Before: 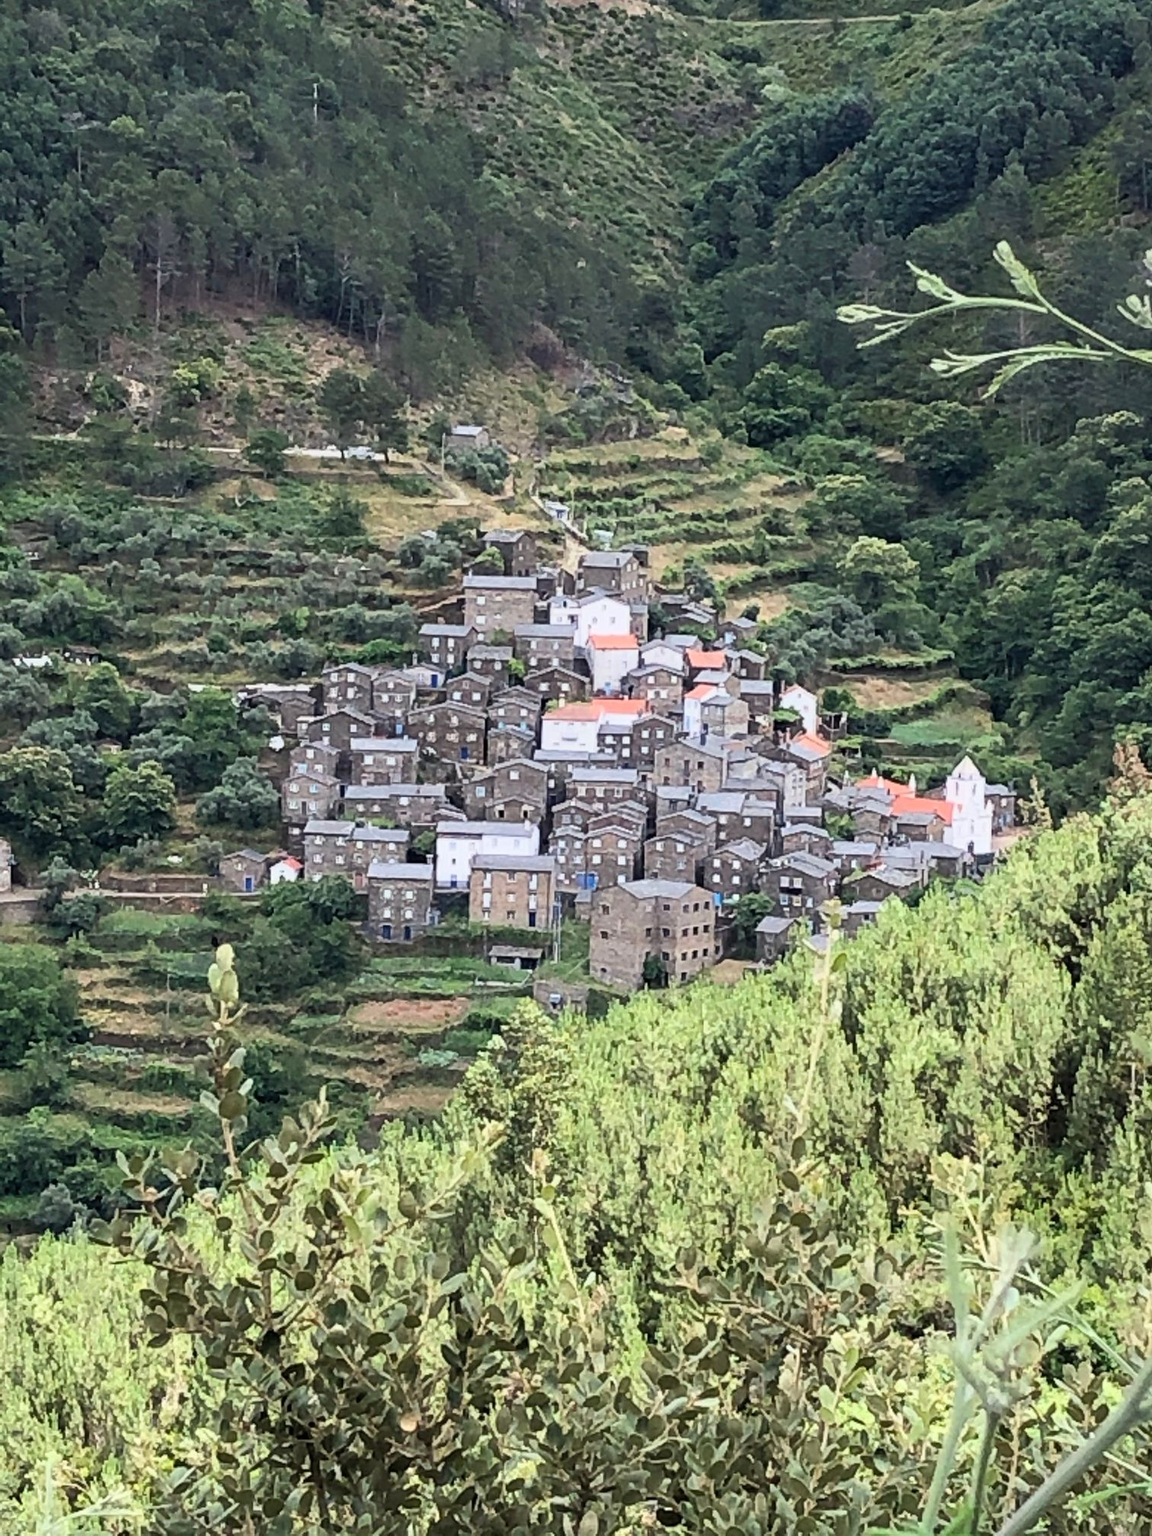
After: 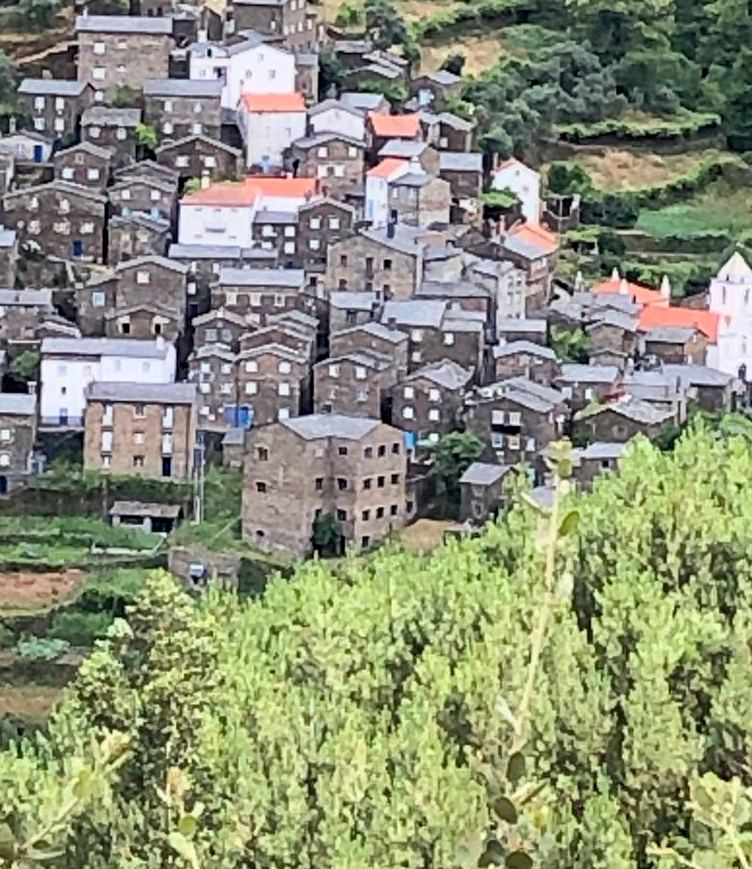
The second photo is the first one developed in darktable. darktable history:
crop: left 35.201%, top 36.741%, right 15.041%, bottom 20.117%
haze removal: compatibility mode true, adaptive false
